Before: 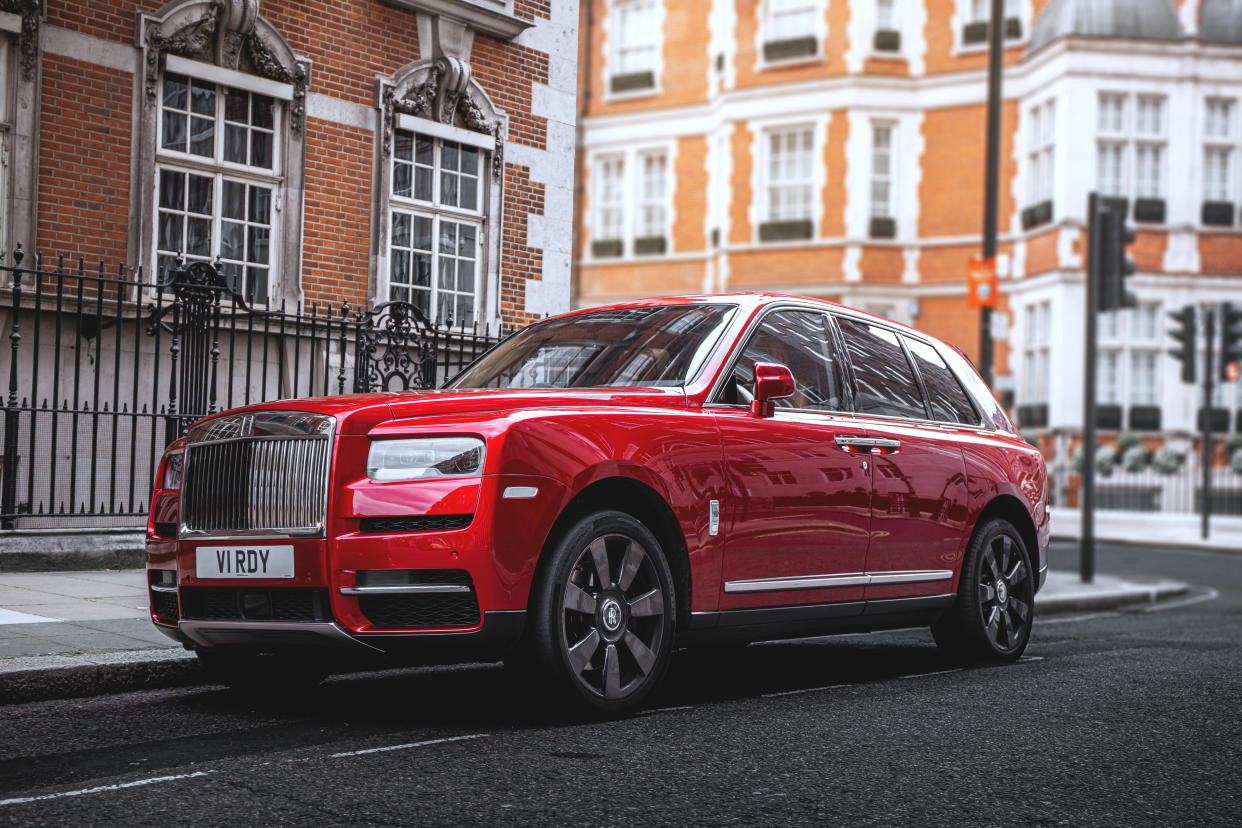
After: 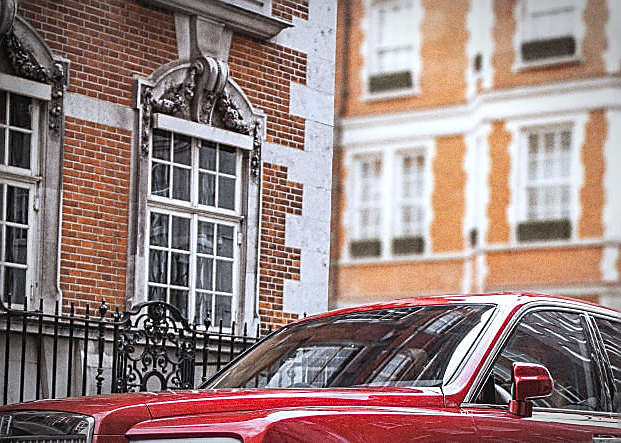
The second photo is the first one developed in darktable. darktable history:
sharpen: radius 1.4, amount 1.25, threshold 0.7
crop: left 19.556%, right 30.401%, bottom 46.458%
shadows and highlights: shadows 20.91, highlights -35.45, soften with gaussian
vignetting: automatic ratio true
grain: coarseness 0.09 ISO, strength 40%
